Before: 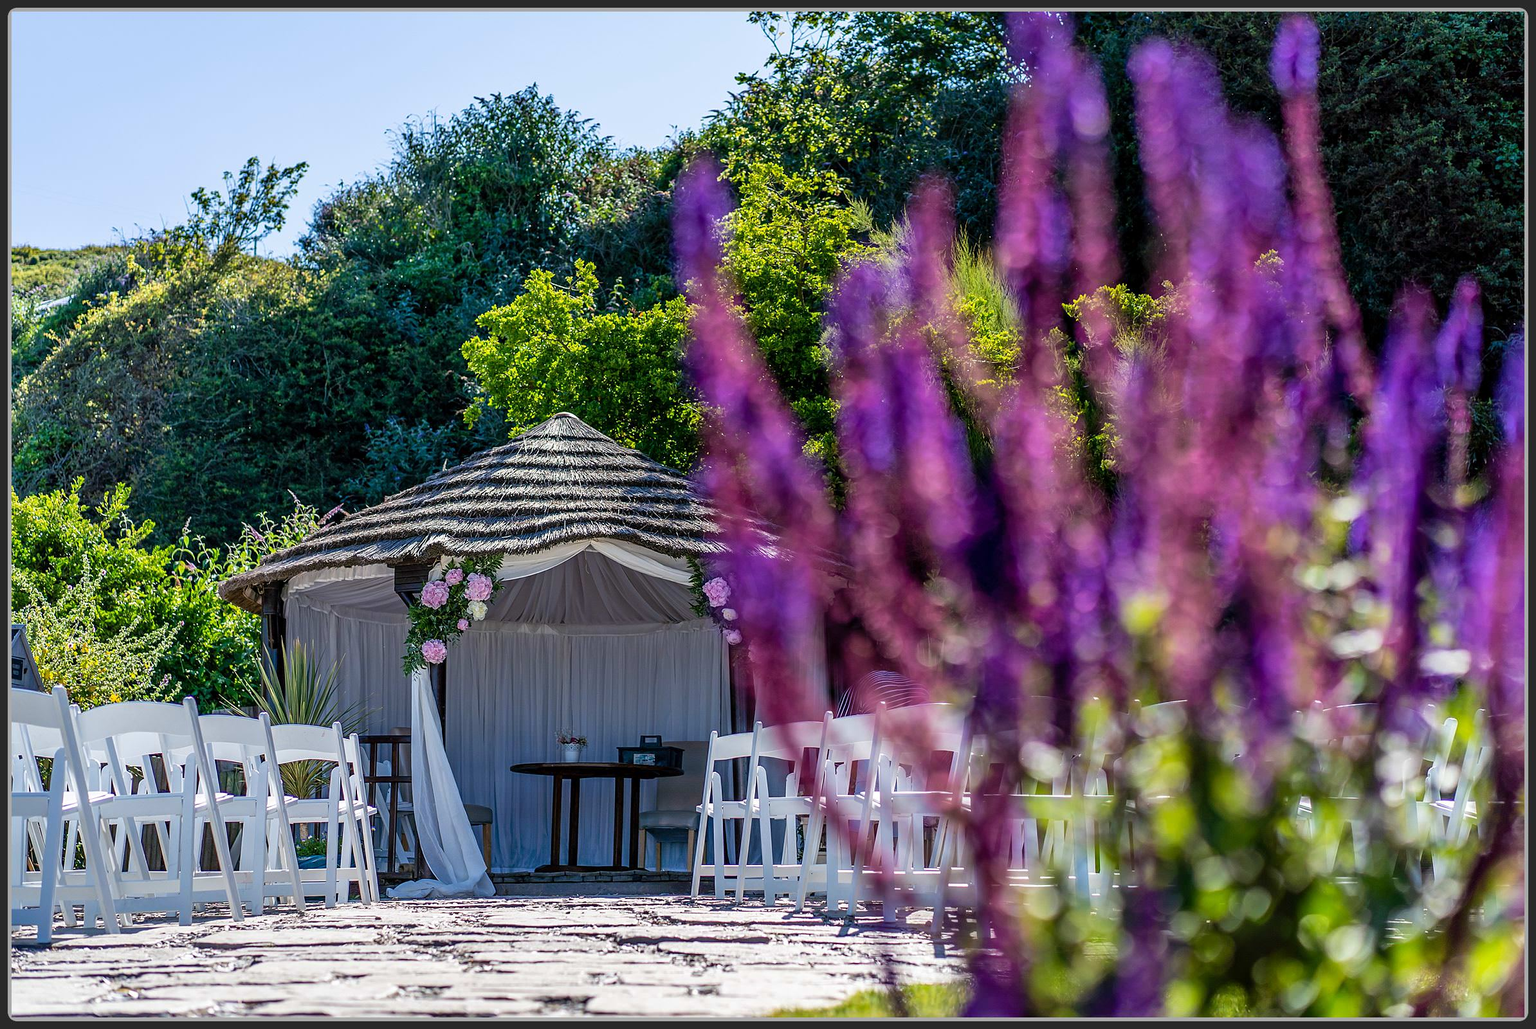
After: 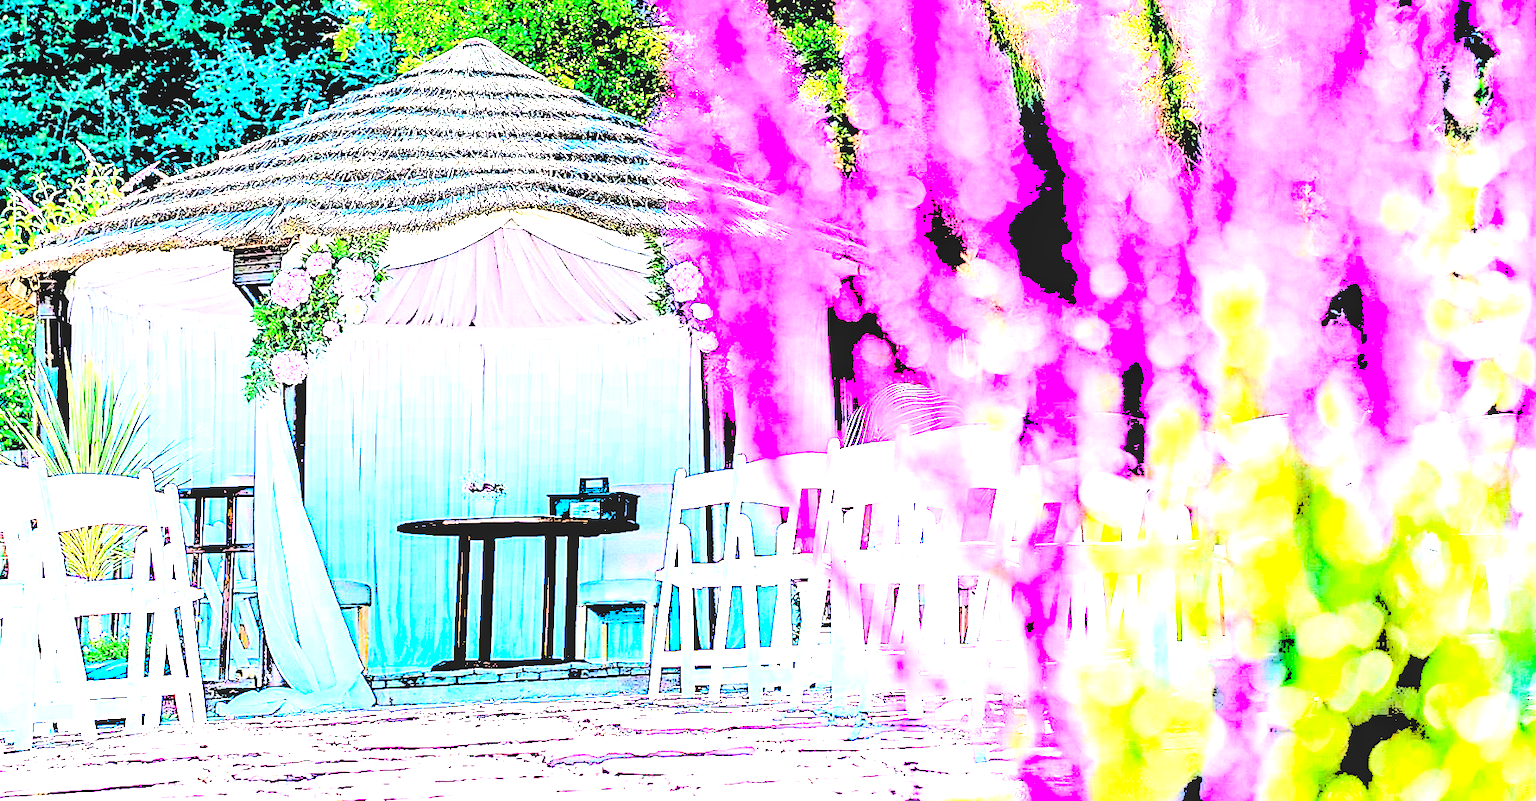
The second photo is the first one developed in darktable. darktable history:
white balance: emerald 1
exposure: black level correction 0, exposure 0.7 EV, compensate exposure bias true, compensate highlight preservation false
crop and rotate: left 17.299%, top 35.115%, right 7.015%, bottom 1.024%
local contrast: on, module defaults
rotate and perspective: rotation -0.013°, lens shift (vertical) -0.027, lens shift (horizontal) 0.178, crop left 0.016, crop right 0.989, crop top 0.082, crop bottom 0.918
sharpen: on, module defaults
haze removal: strength 0.29, distance 0.25, compatibility mode true, adaptive false
levels: levels [0.246, 0.246, 0.506]
